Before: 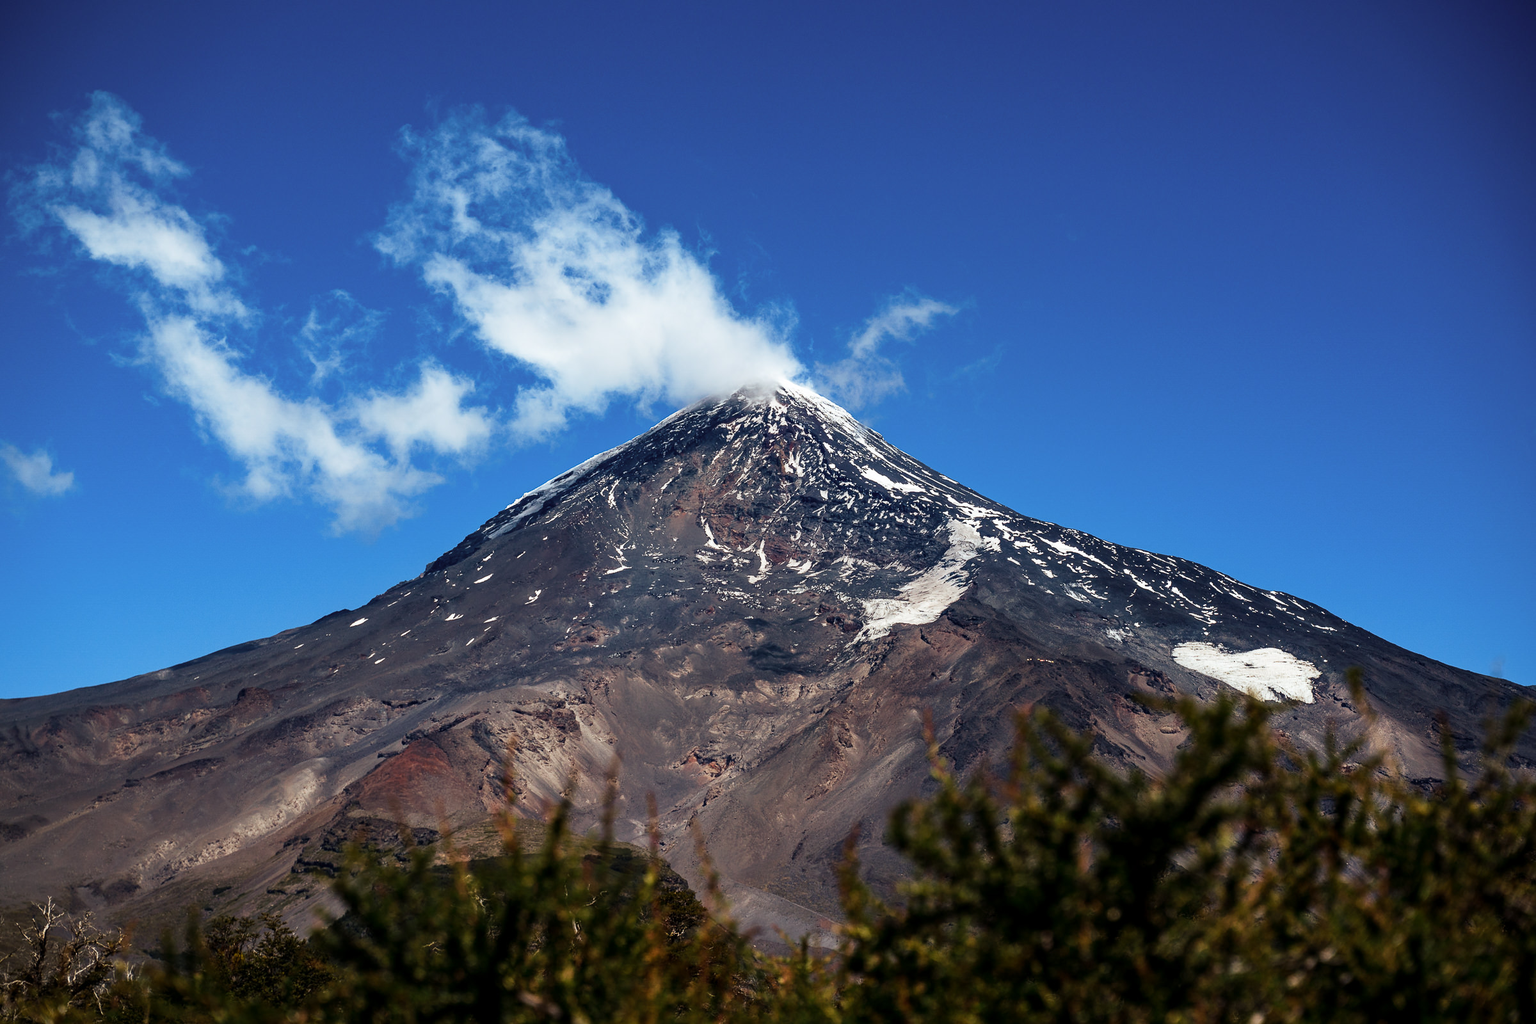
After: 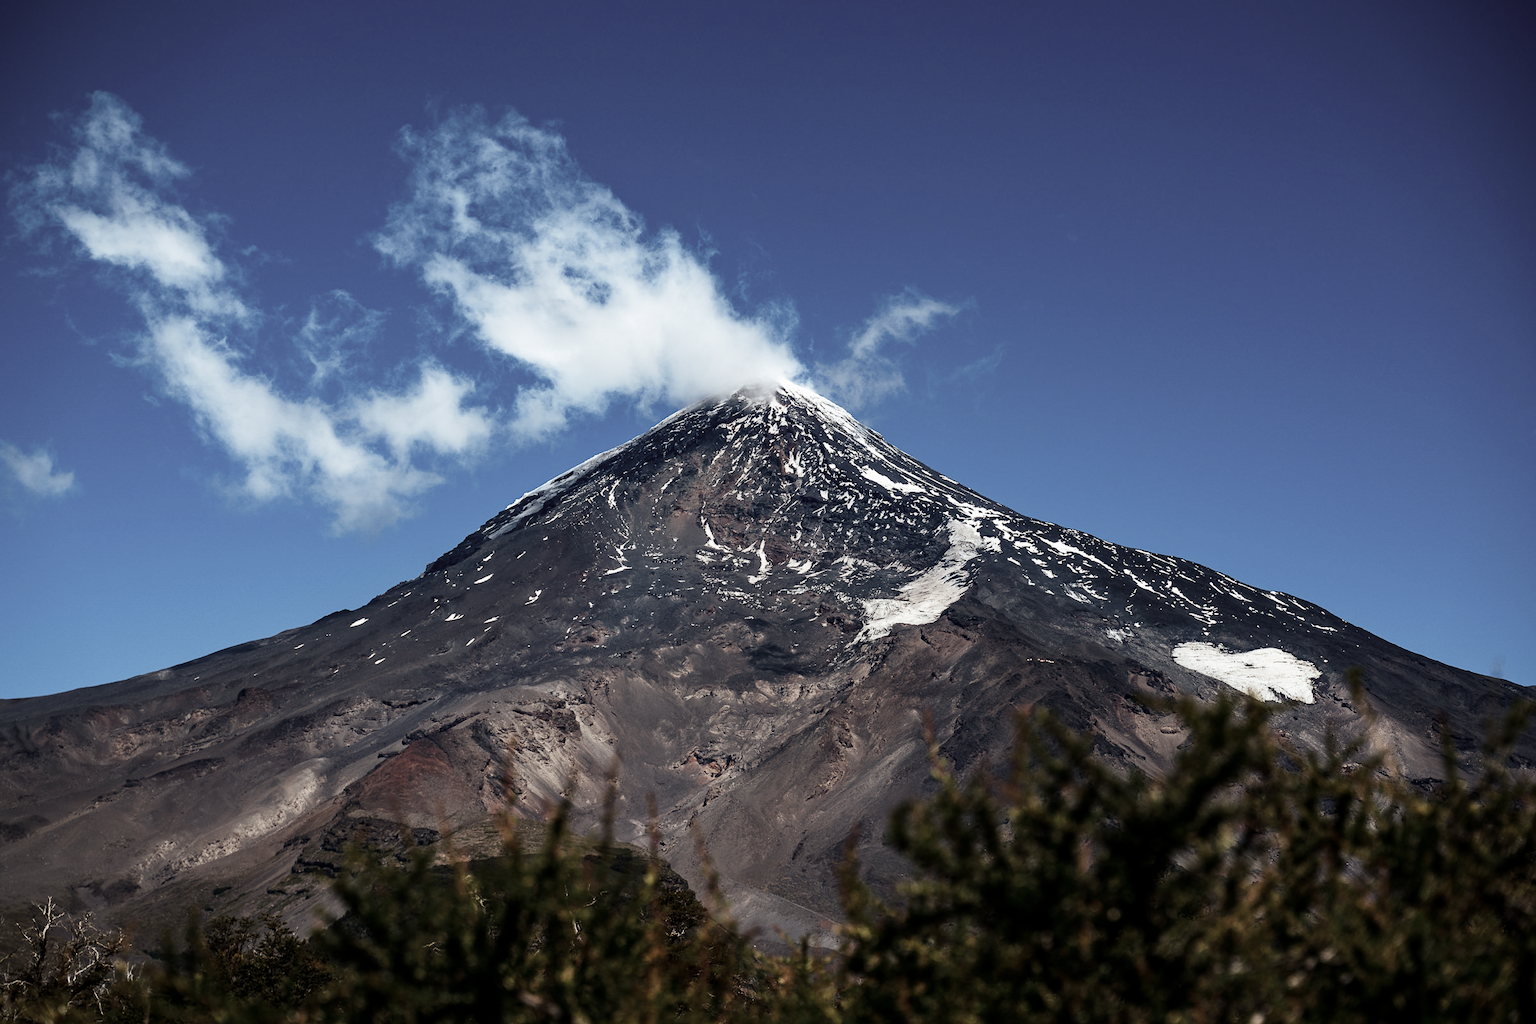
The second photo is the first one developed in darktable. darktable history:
levels: levels [0, 0.51, 1]
contrast brightness saturation: contrast 0.1, saturation -0.36
